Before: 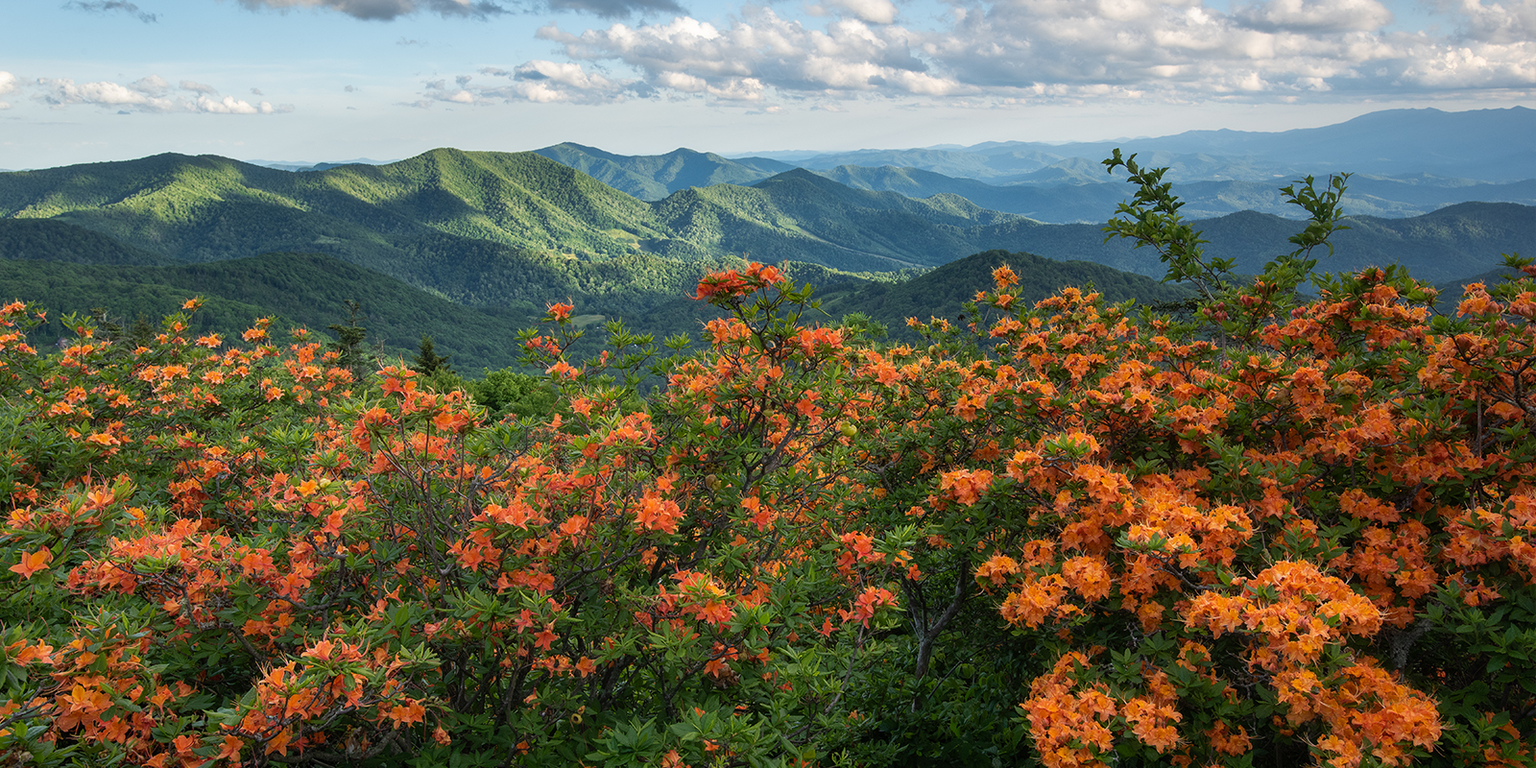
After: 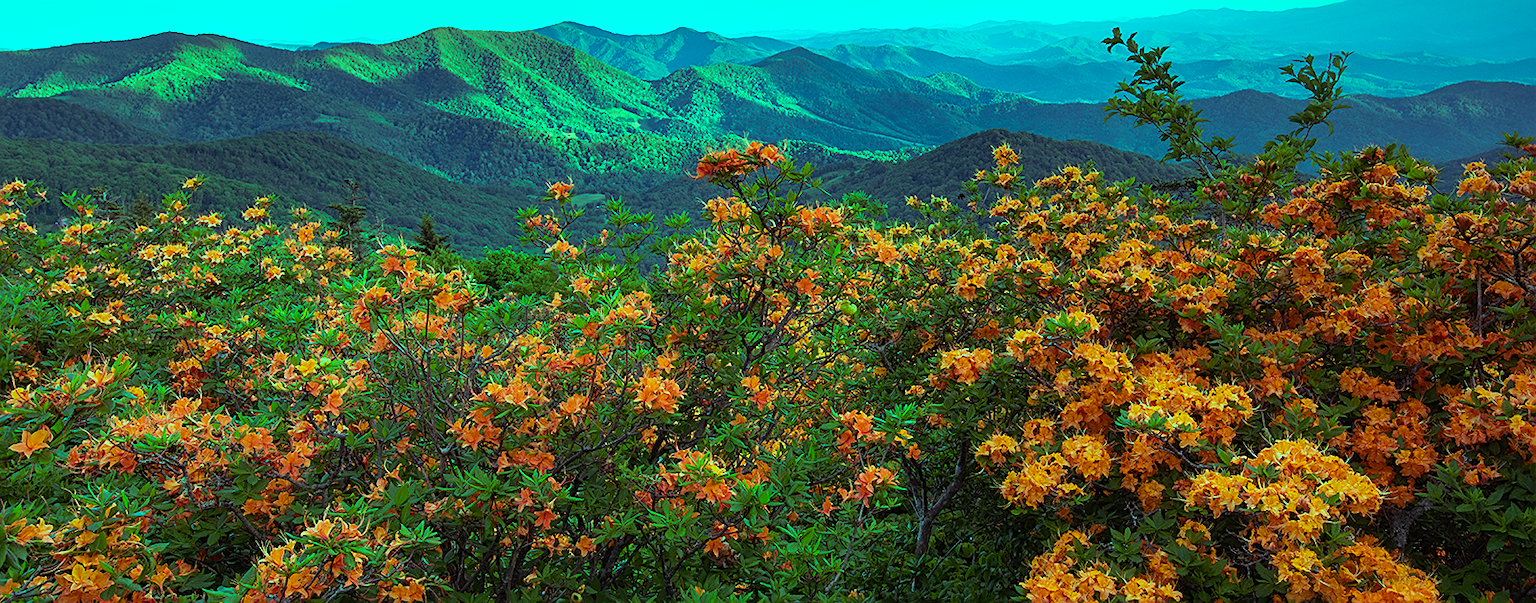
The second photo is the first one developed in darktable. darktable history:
crop and rotate: top 15.774%, bottom 5.506%
color balance rgb: shadows lift › luminance 0.49%, shadows lift › chroma 6.83%, shadows lift › hue 300.29°, power › hue 208.98°, highlights gain › luminance 20.24%, highlights gain › chroma 13.17%, highlights gain › hue 173.85°, perceptual saturation grading › global saturation 18.05%
sharpen: on, module defaults
